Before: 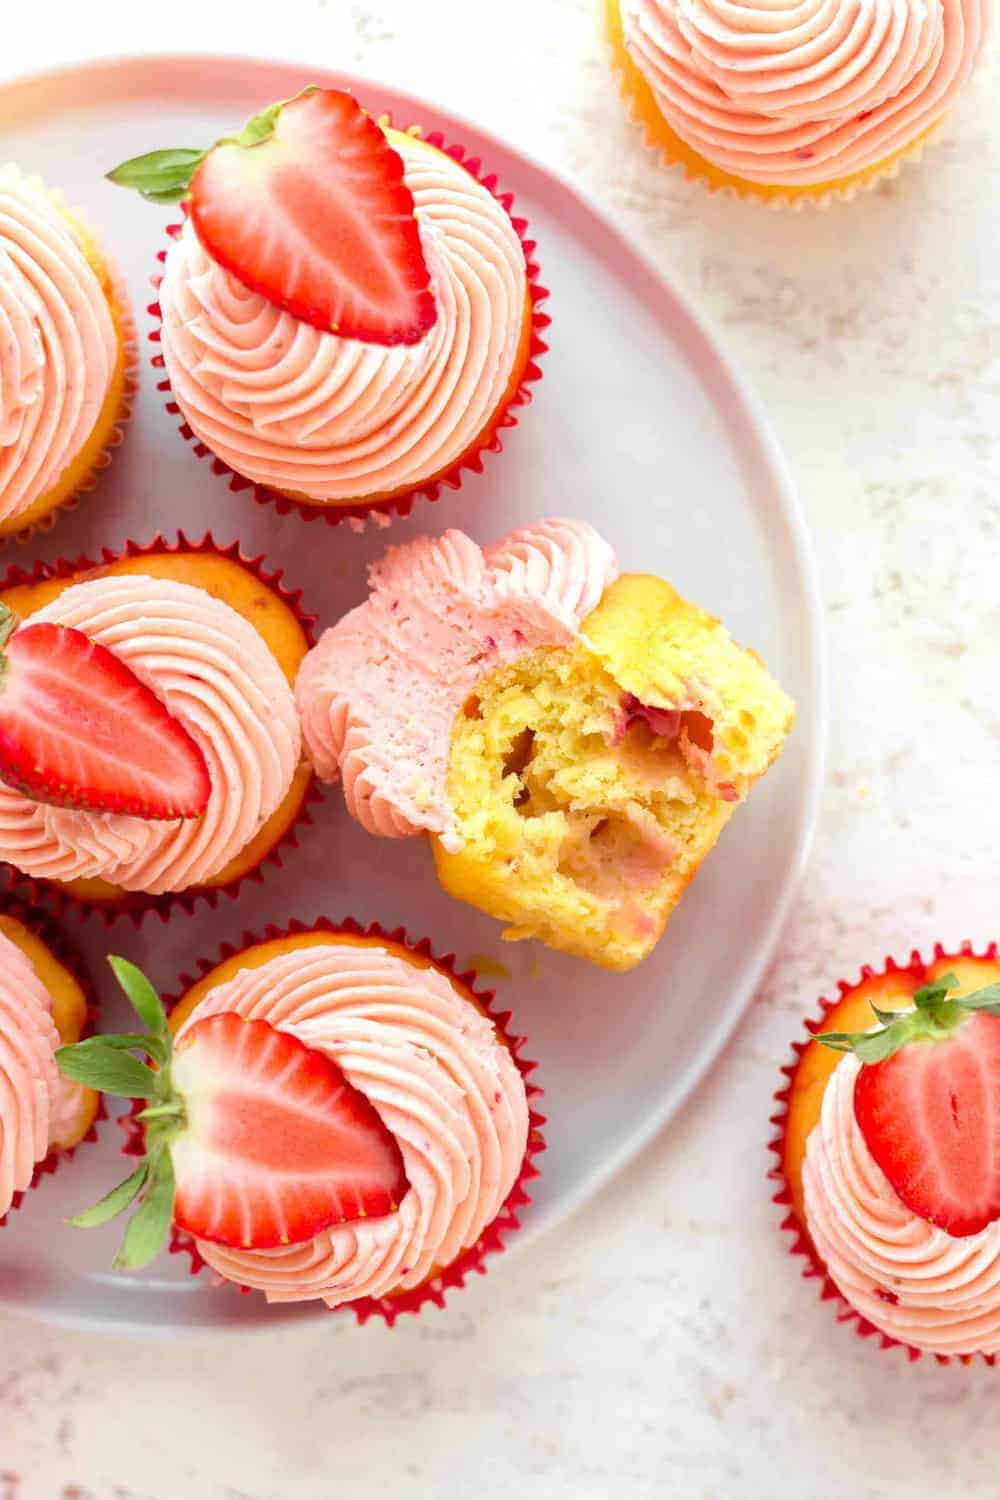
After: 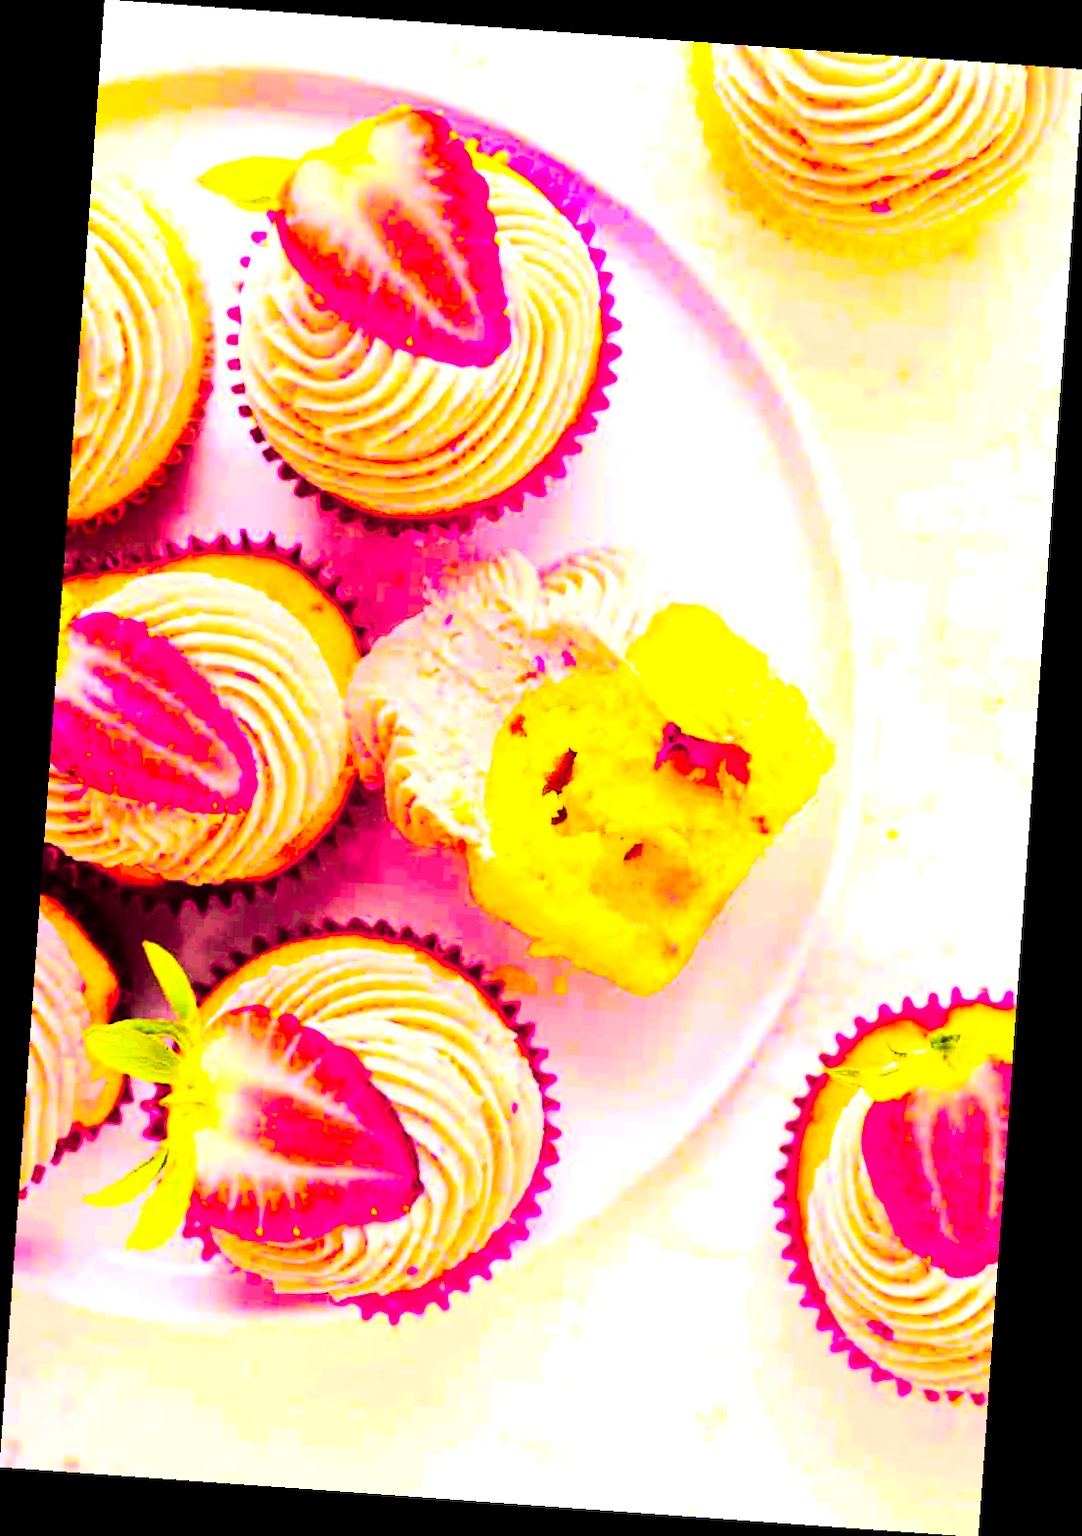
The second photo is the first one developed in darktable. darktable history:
color balance rgb: linear chroma grading › highlights 100%, linear chroma grading › global chroma 23.41%, perceptual saturation grading › global saturation 35.38%, hue shift -10.68°, perceptual brilliance grading › highlights 47.25%, perceptual brilliance grading › mid-tones 22.2%, perceptual brilliance grading › shadows -5.93%
velvia: strength 36.57%
rgb curve: curves: ch0 [(0, 0) (0.21, 0.15) (0.24, 0.21) (0.5, 0.75) (0.75, 0.96) (0.89, 0.99) (1, 1)]; ch1 [(0, 0.02) (0.21, 0.13) (0.25, 0.2) (0.5, 0.67) (0.75, 0.9) (0.89, 0.97) (1, 1)]; ch2 [(0, 0.02) (0.21, 0.13) (0.25, 0.2) (0.5, 0.67) (0.75, 0.9) (0.89, 0.97) (1, 1)], compensate middle gray true
rotate and perspective: rotation 4.1°, automatic cropping off
